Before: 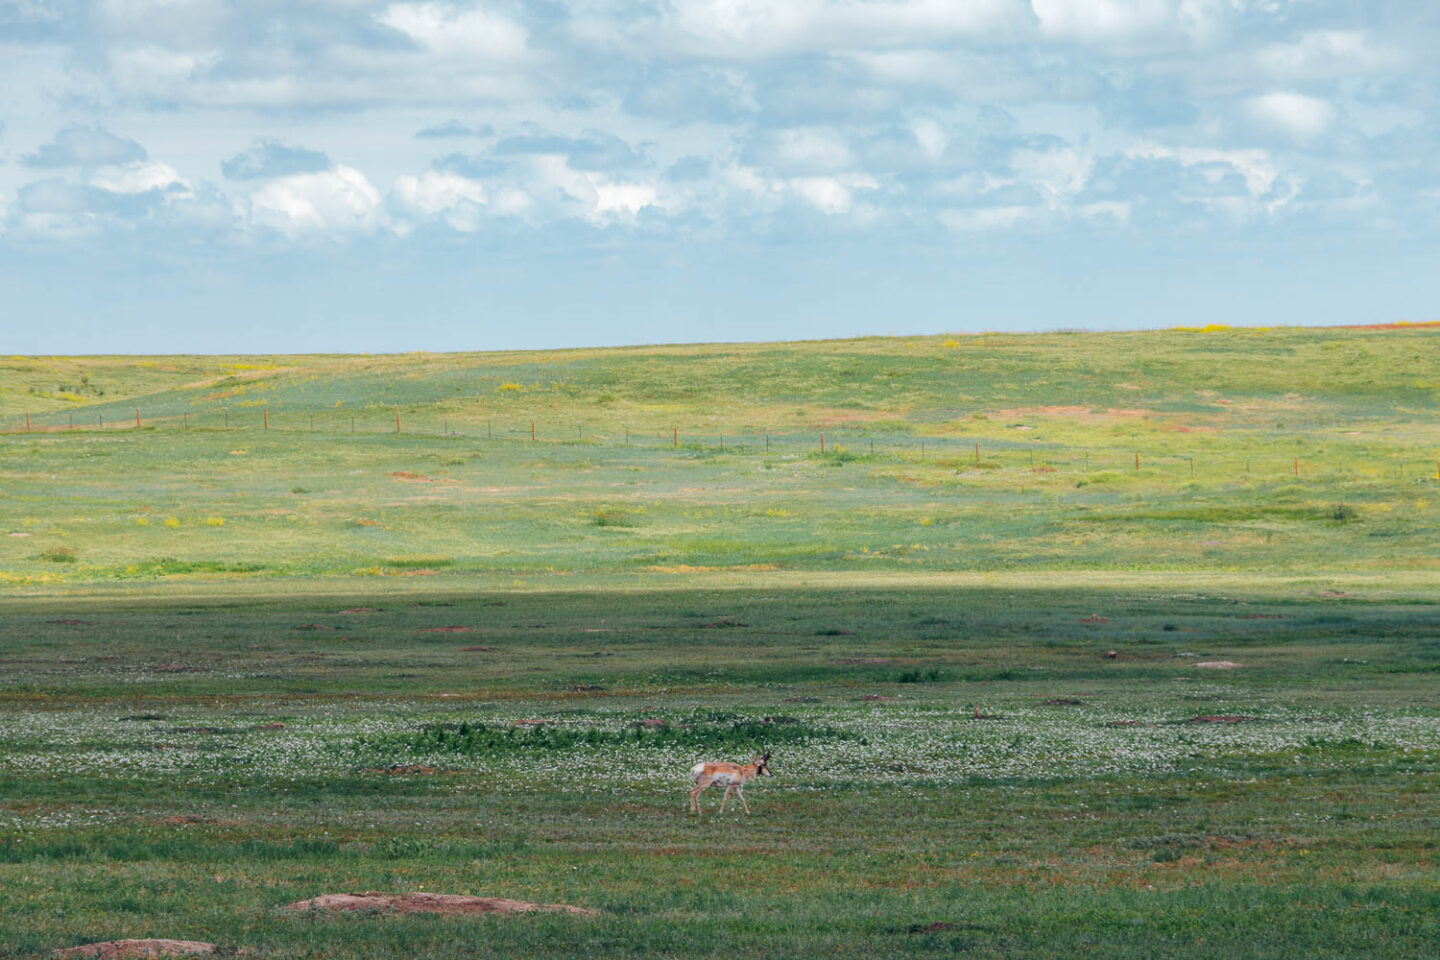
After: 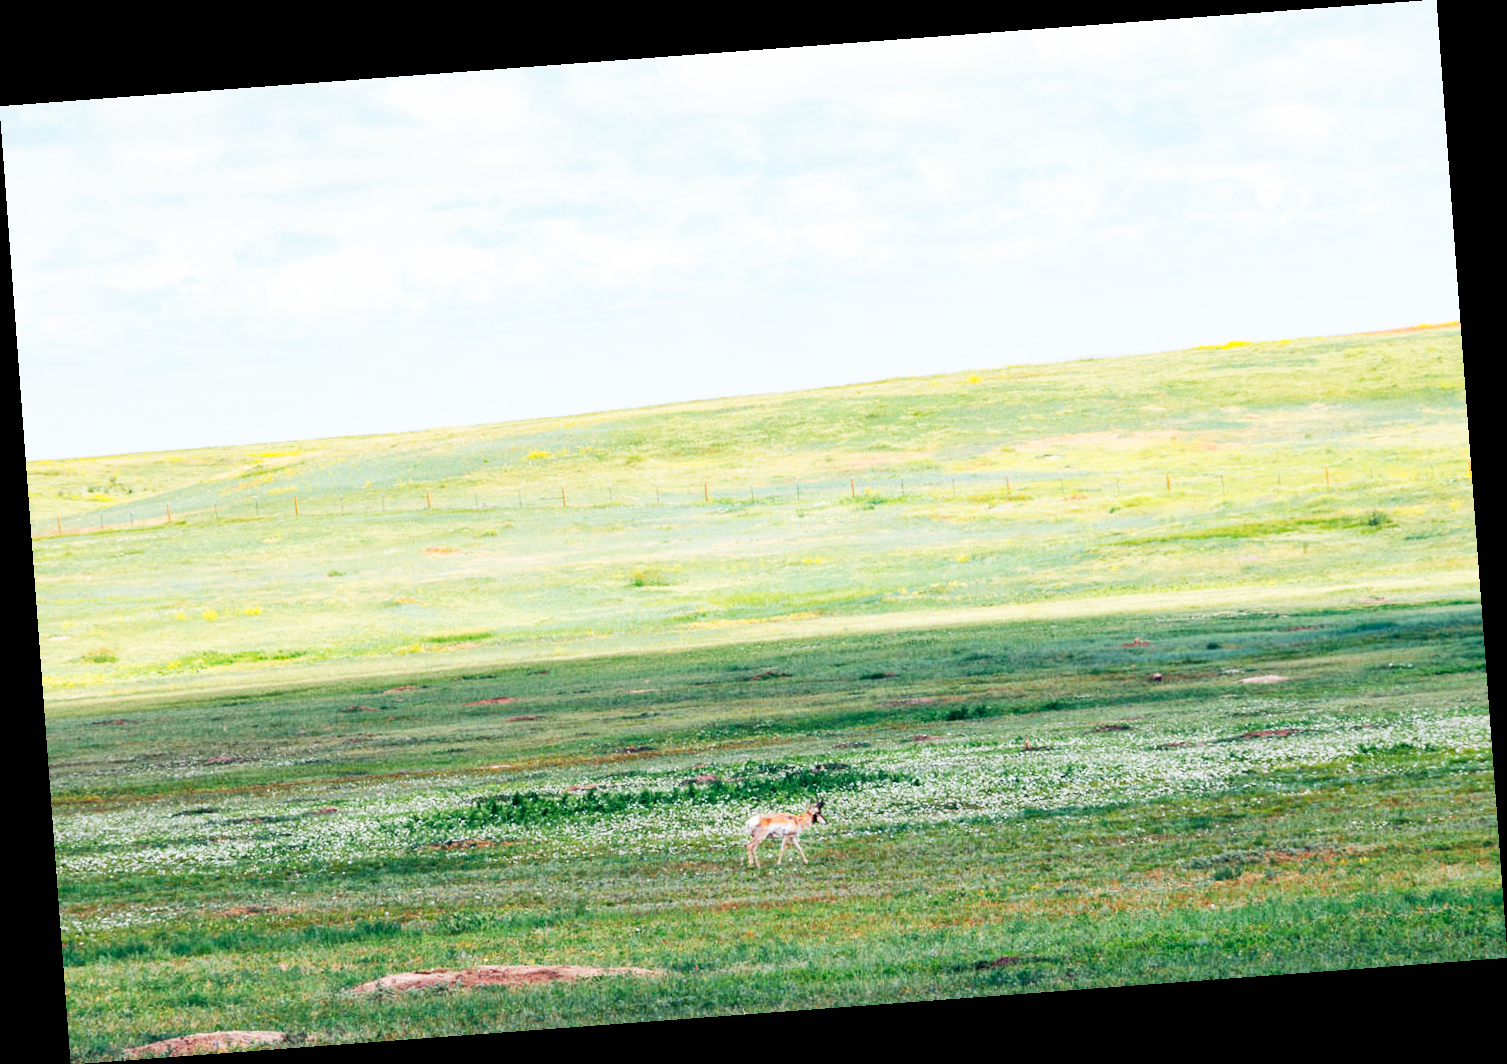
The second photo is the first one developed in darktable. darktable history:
rotate and perspective: rotation -4.25°, automatic cropping off
base curve: curves: ch0 [(0, 0) (0.007, 0.004) (0.027, 0.03) (0.046, 0.07) (0.207, 0.54) (0.442, 0.872) (0.673, 0.972) (1, 1)], preserve colors none
